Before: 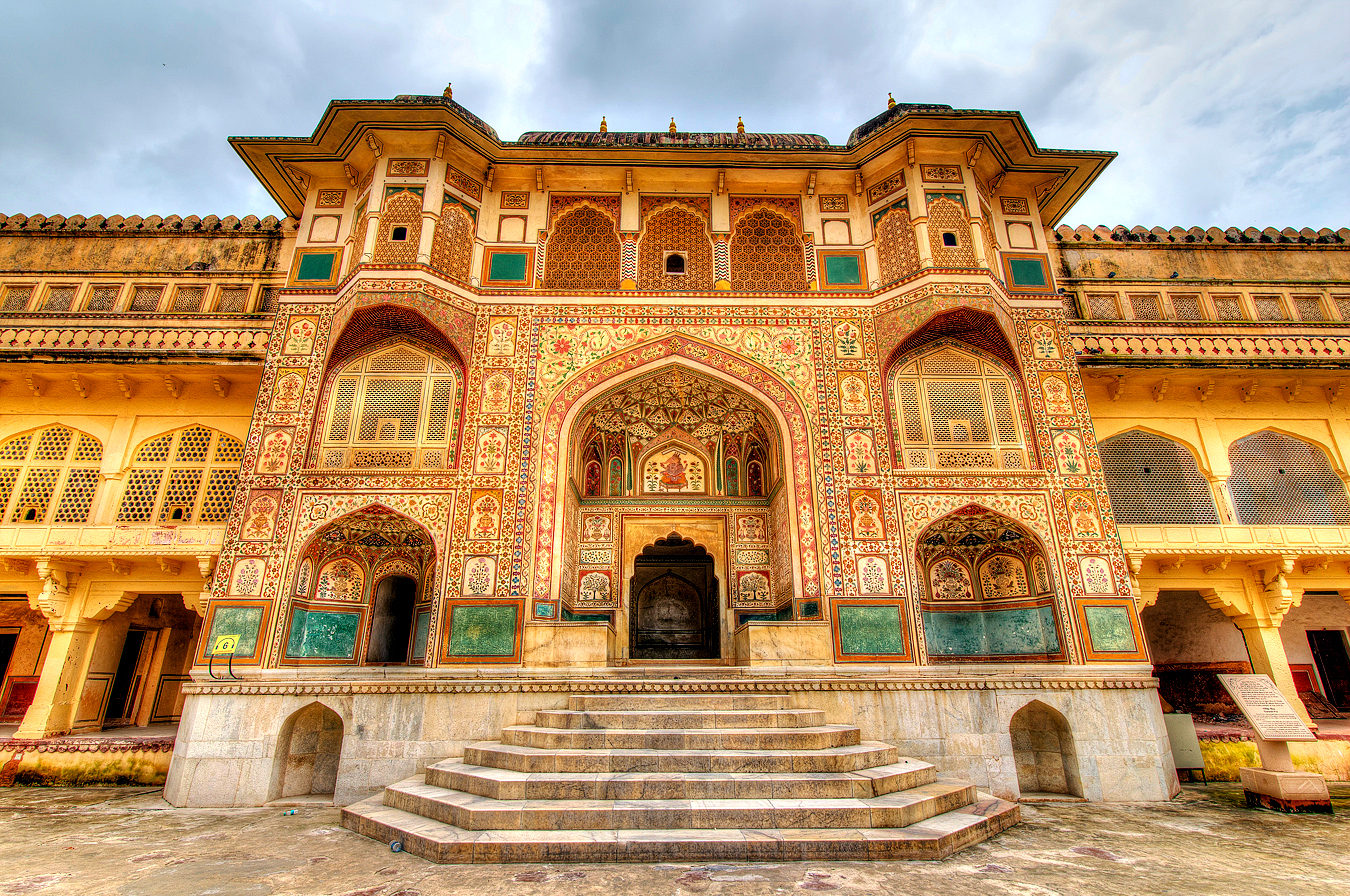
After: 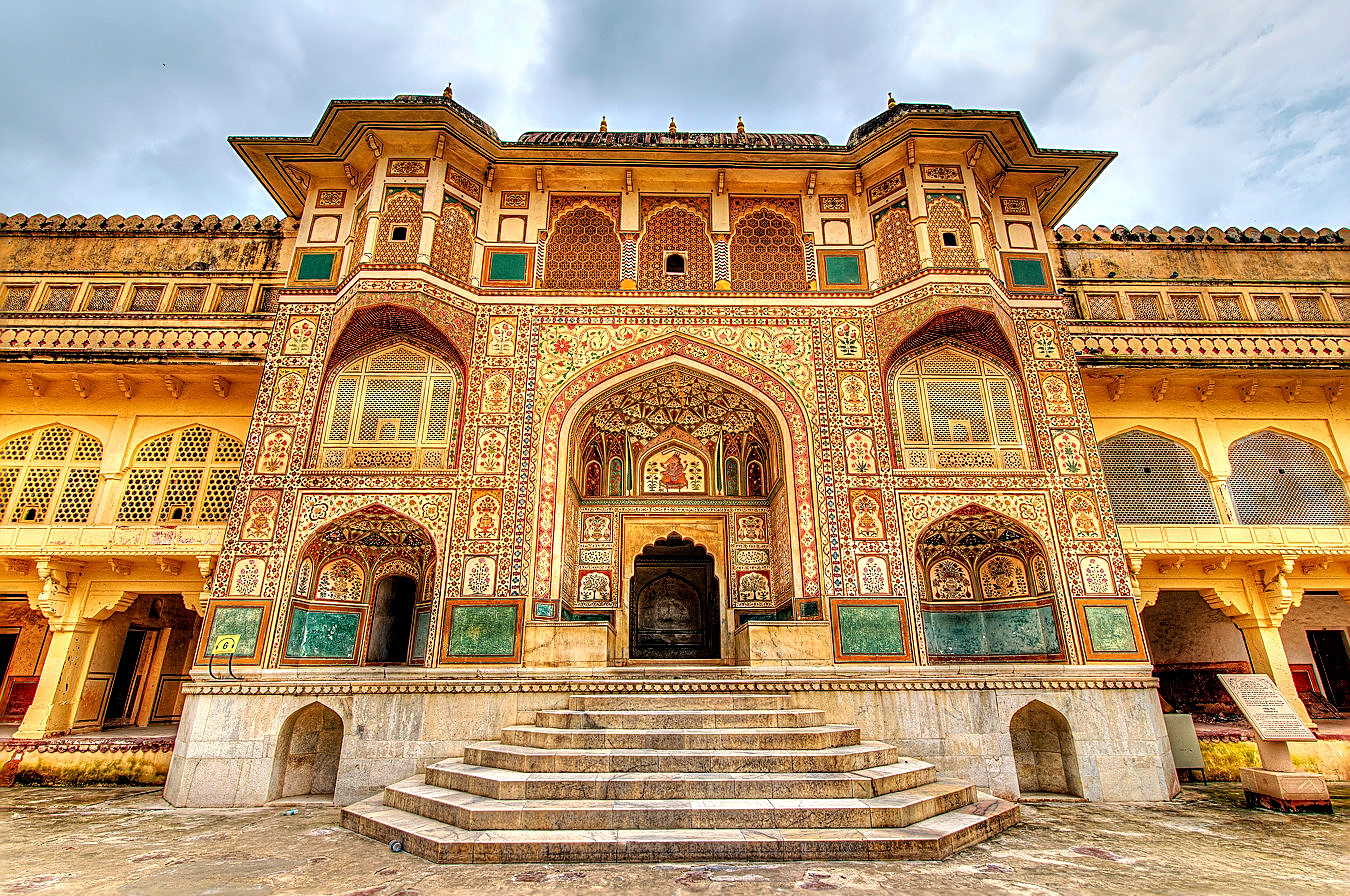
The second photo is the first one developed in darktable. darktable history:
sharpen: radius 2.537, amount 0.619
